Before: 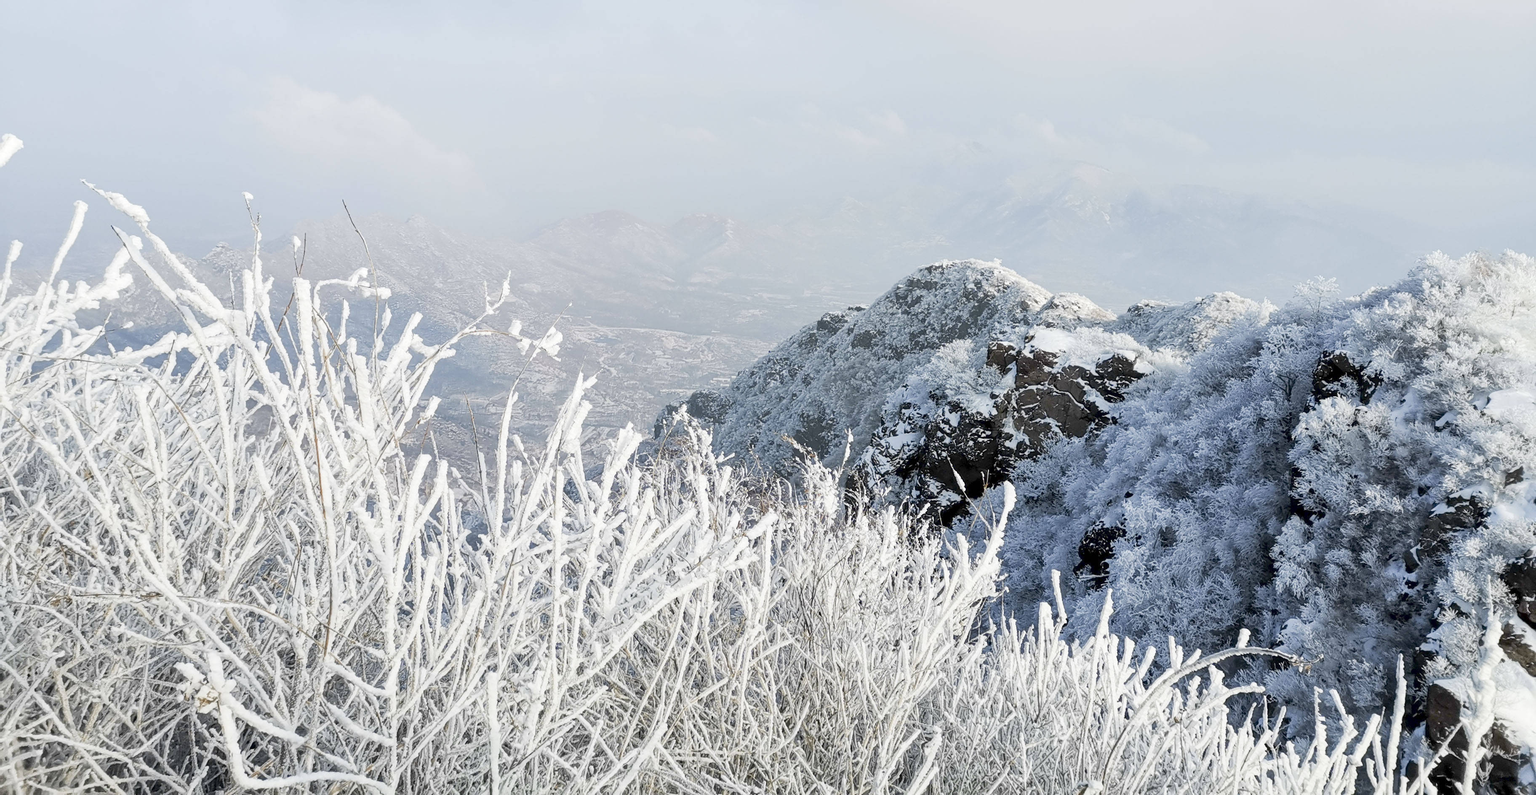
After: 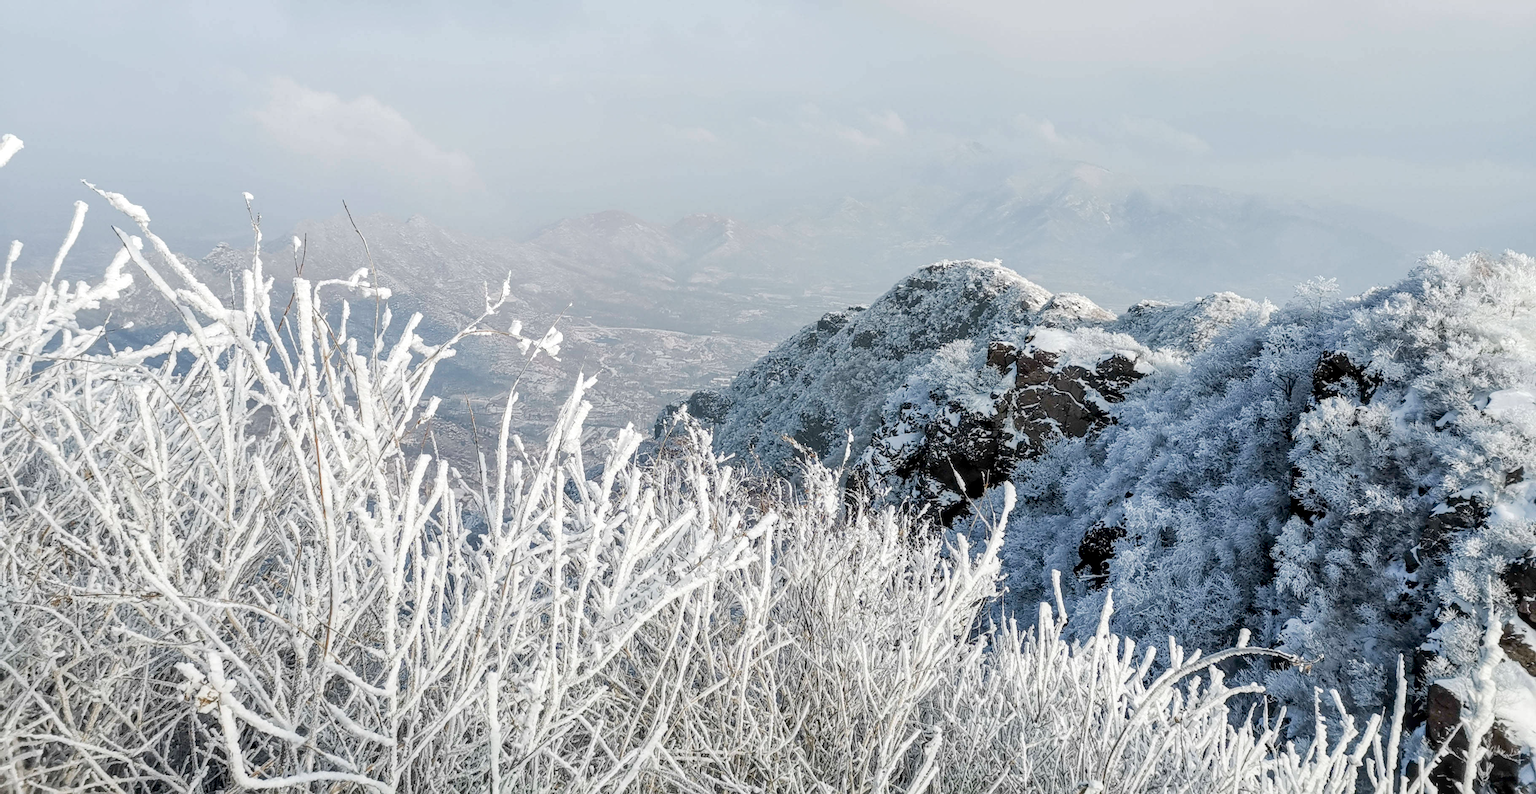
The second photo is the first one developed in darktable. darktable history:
base curve: curves: ch0 [(0, 0) (0.74, 0.67) (1, 1)]
local contrast: on, module defaults
